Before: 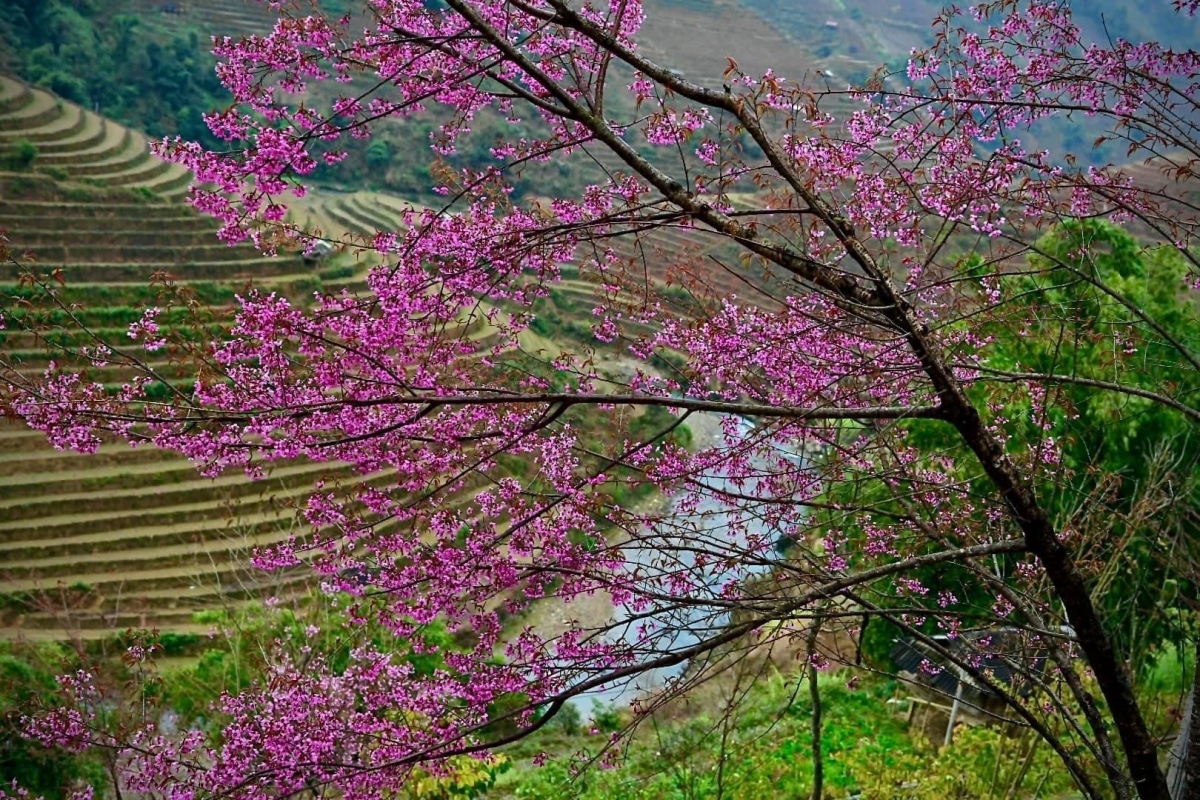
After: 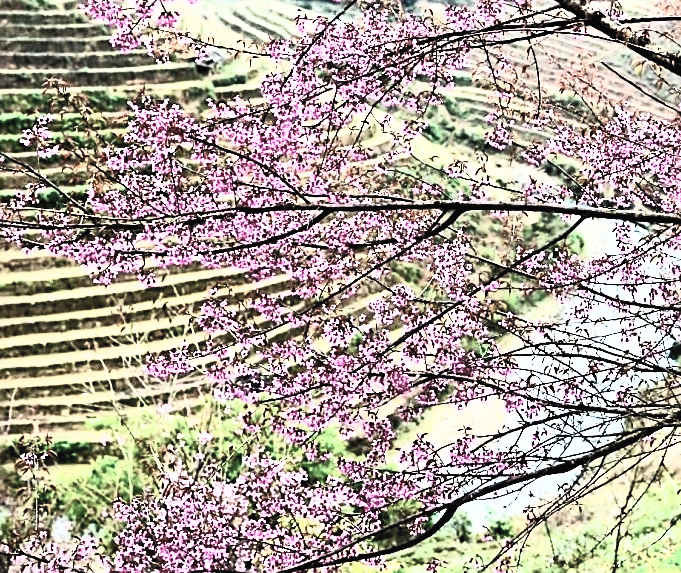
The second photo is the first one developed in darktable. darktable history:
filmic rgb: black relative exposure -5.12 EV, white relative exposure 3.5 EV, hardness 3.16, contrast 1.514, highlights saturation mix -49.8%
sharpen: on, module defaults
contrast equalizer: octaves 7, y [[0.511, 0.558, 0.631, 0.632, 0.559, 0.512], [0.5 ×6], [0.507, 0.559, 0.627, 0.644, 0.647, 0.647], [0 ×6], [0 ×6]], mix 0.316
shadows and highlights: shadows -23.59, highlights 46.72, soften with gaussian
exposure: black level correction 0, exposure 1.001 EV, compensate highlight preservation false
contrast brightness saturation: contrast 0.565, brightness 0.579, saturation -0.333
crop: left 8.937%, top 24.228%, right 34.25%, bottom 4.138%
